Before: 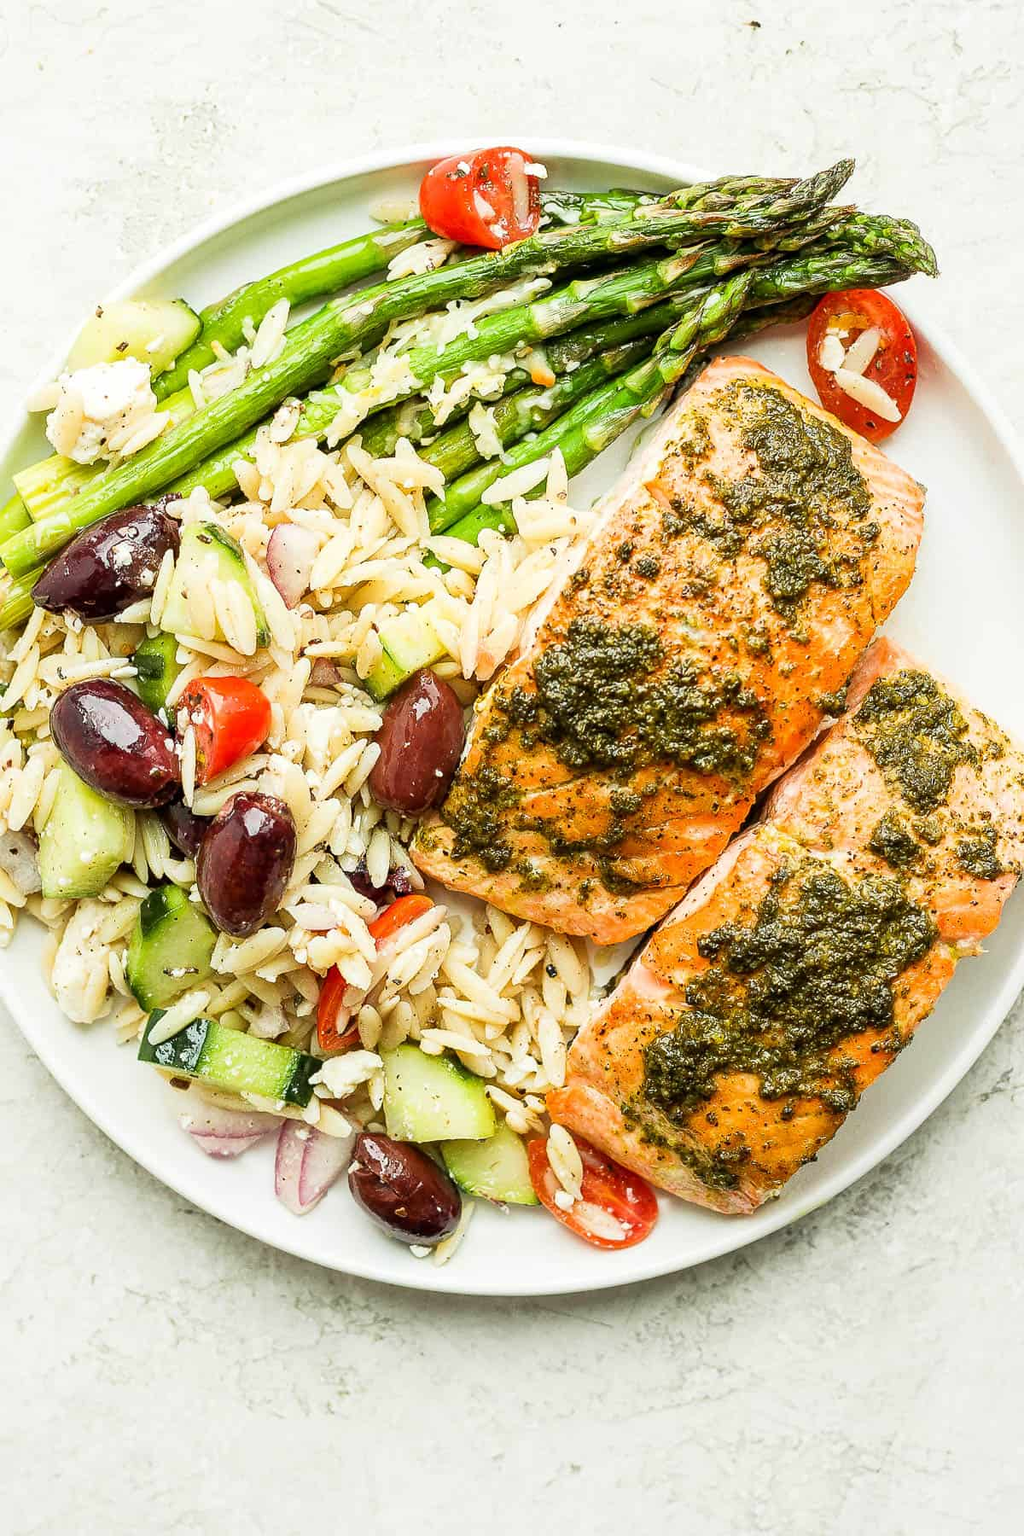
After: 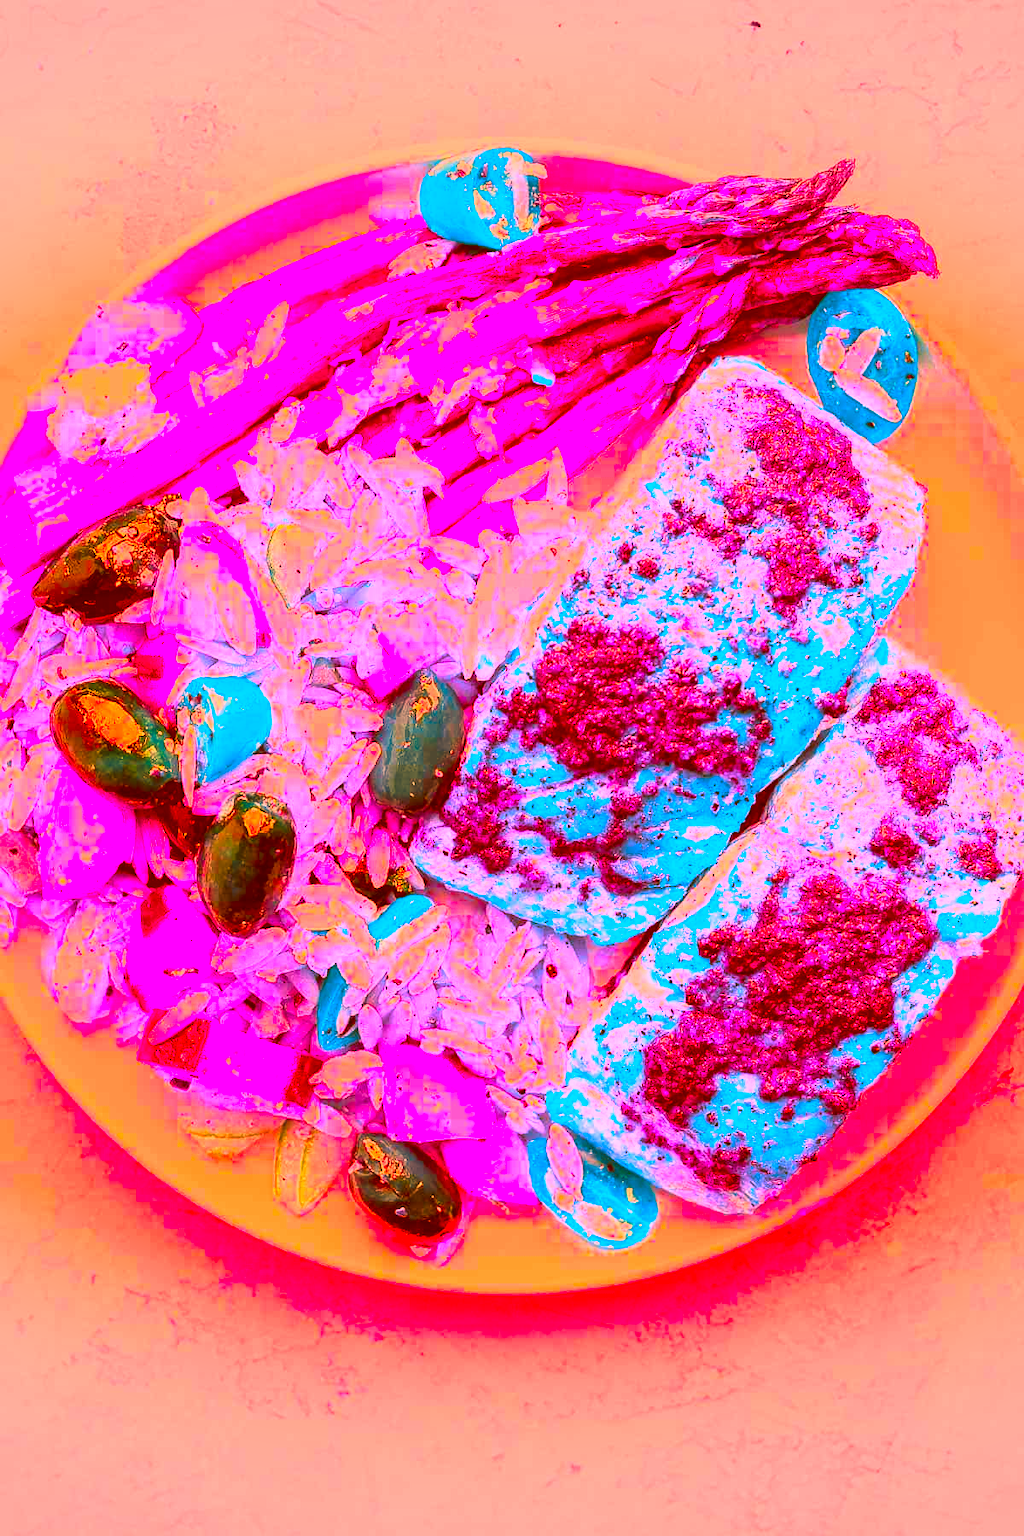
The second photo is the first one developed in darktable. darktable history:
vignetting: fall-off start 100.23%, width/height ratio 1.307
color correction: highlights a* -39.65, highlights b* -39.64, shadows a* -39.24, shadows b* -39.65, saturation -2.97
exposure: exposure 0.601 EV, compensate highlight preservation false
